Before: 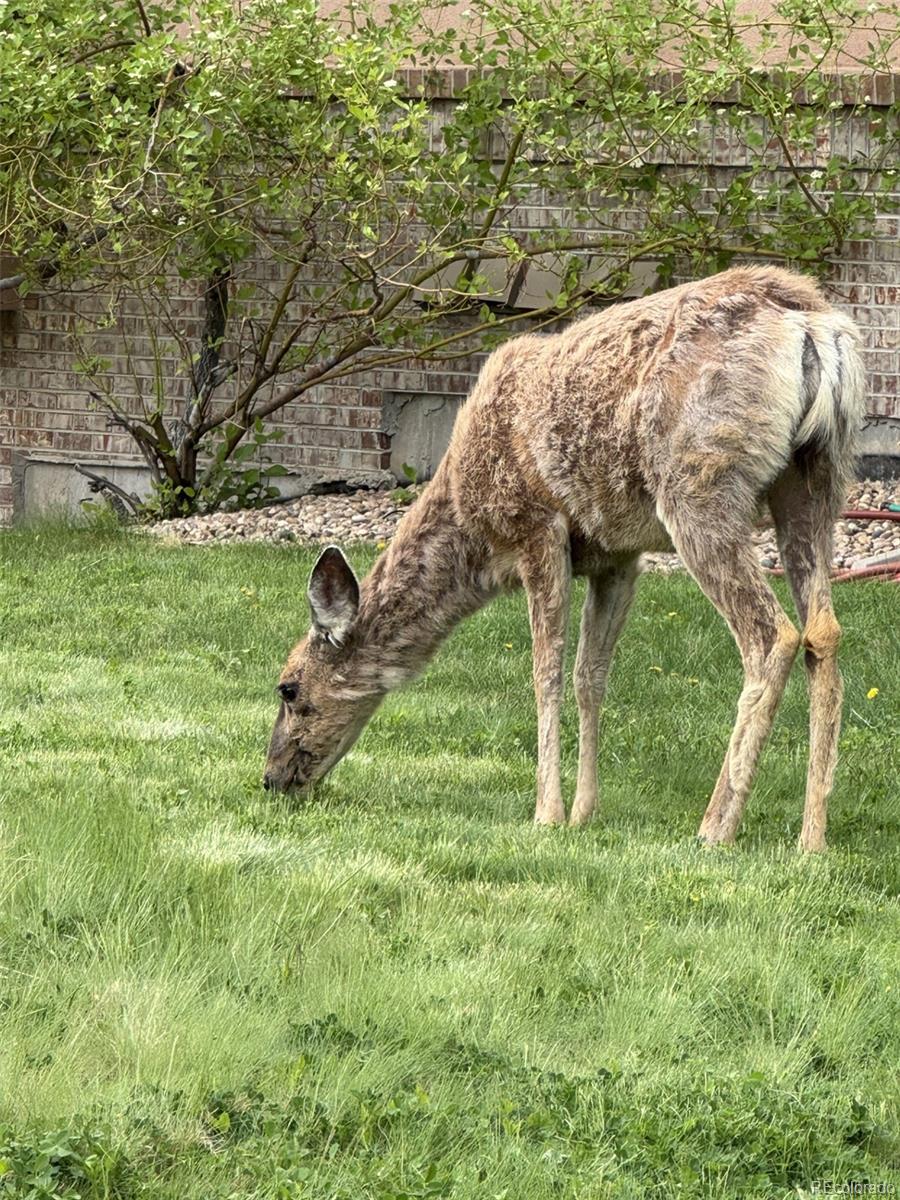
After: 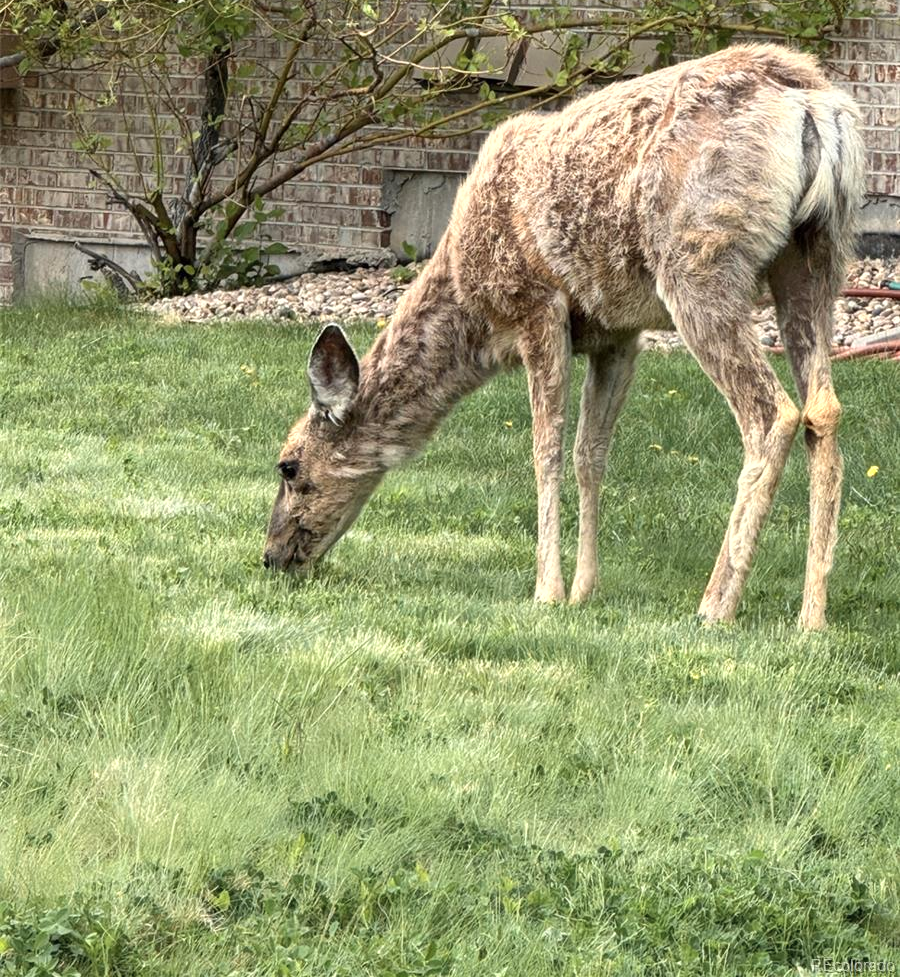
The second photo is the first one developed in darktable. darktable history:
color zones: curves: ch0 [(0.018, 0.548) (0.197, 0.654) (0.425, 0.447) (0.605, 0.658) (0.732, 0.579)]; ch1 [(0.105, 0.531) (0.224, 0.531) (0.386, 0.39) (0.618, 0.456) (0.732, 0.456) (0.956, 0.421)]; ch2 [(0.039, 0.583) (0.215, 0.465) (0.399, 0.544) (0.465, 0.548) (0.614, 0.447) (0.724, 0.43) (0.882, 0.623) (0.956, 0.632)]
crop and rotate: top 18.507%
